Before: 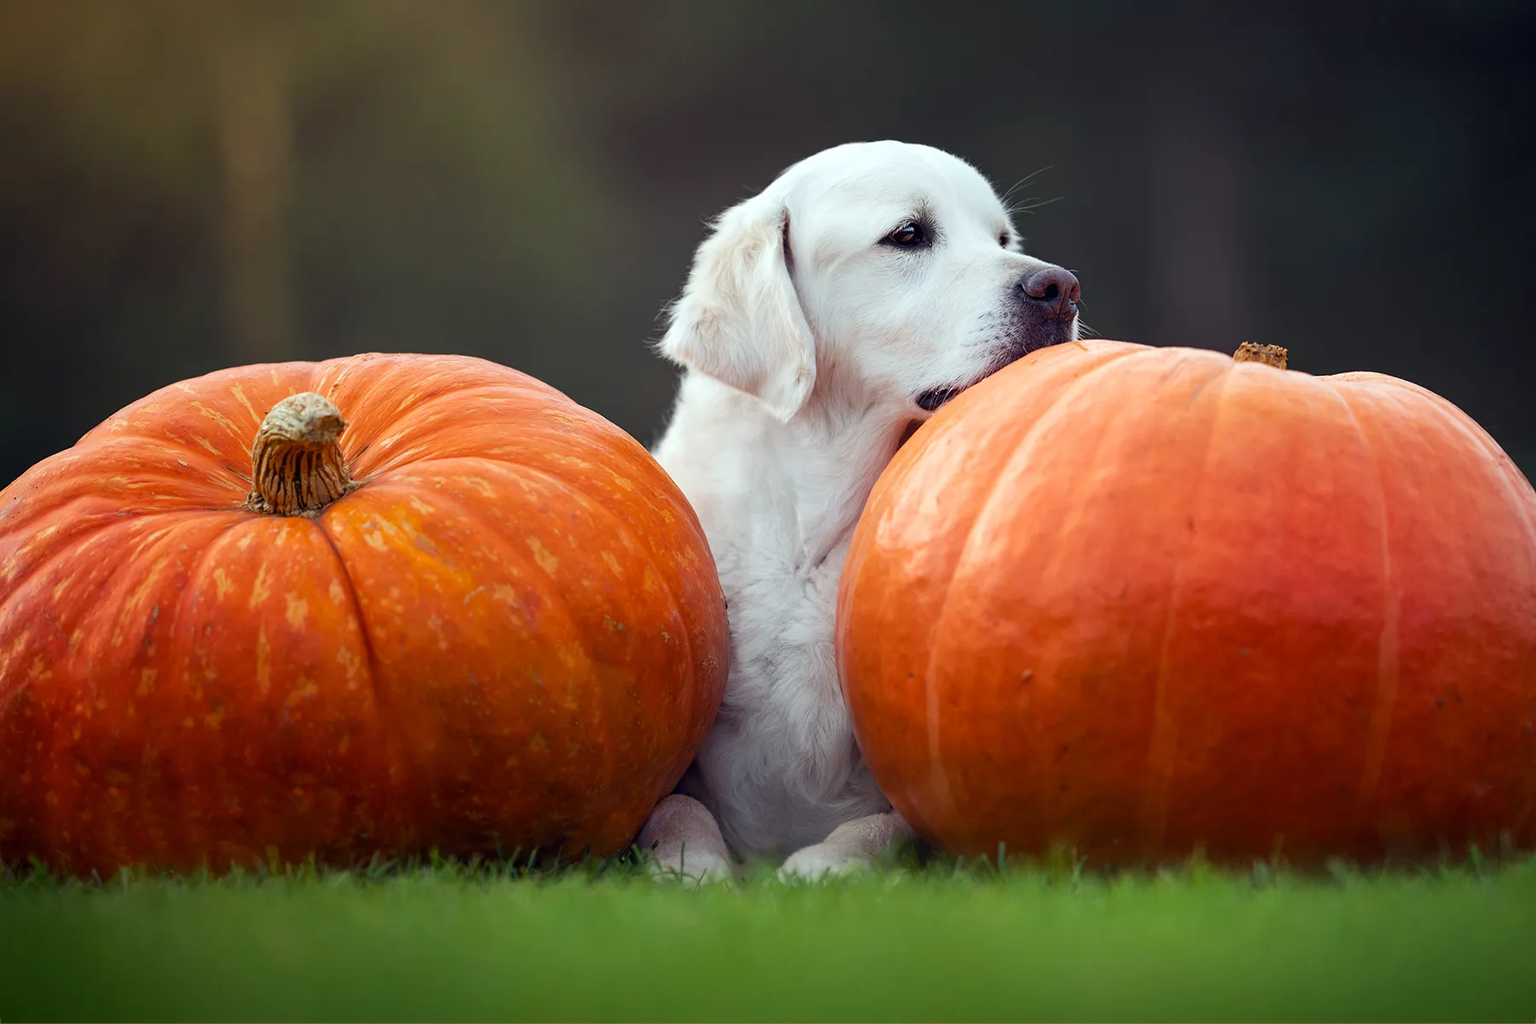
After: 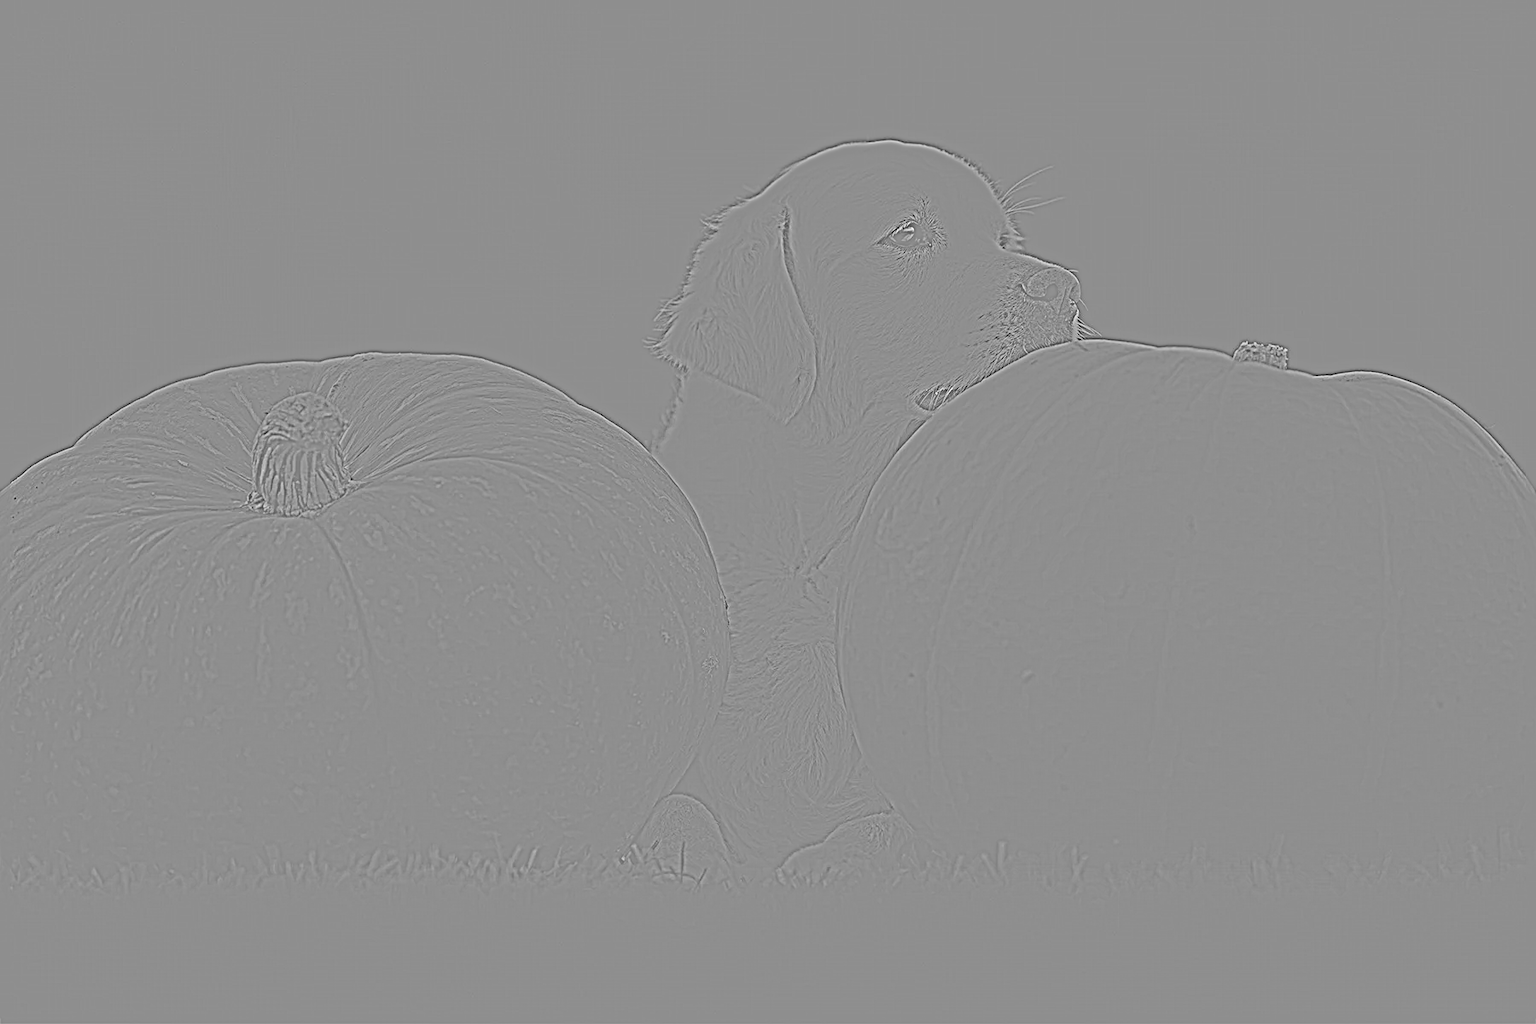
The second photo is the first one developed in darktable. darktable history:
highpass: sharpness 5.84%, contrast boost 8.44%
contrast brightness saturation: contrast 0.2, brightness 0.16, saturation 0.22
sharpen: radius 6.3, amount 1.8, threshold 0
white balance: red 1, blue 1
